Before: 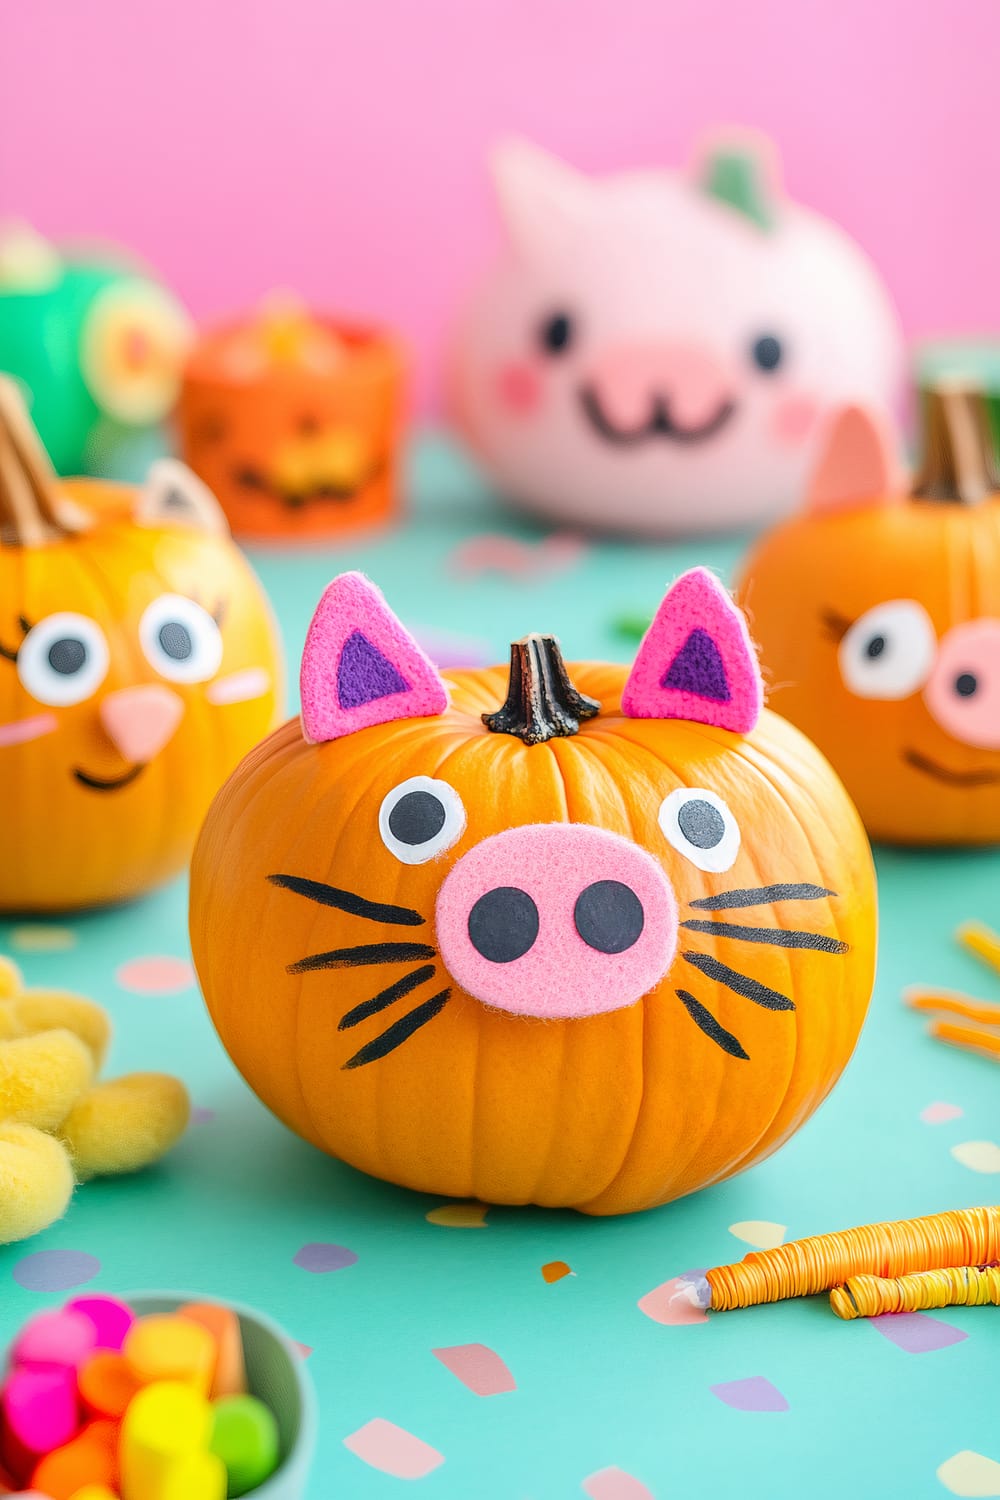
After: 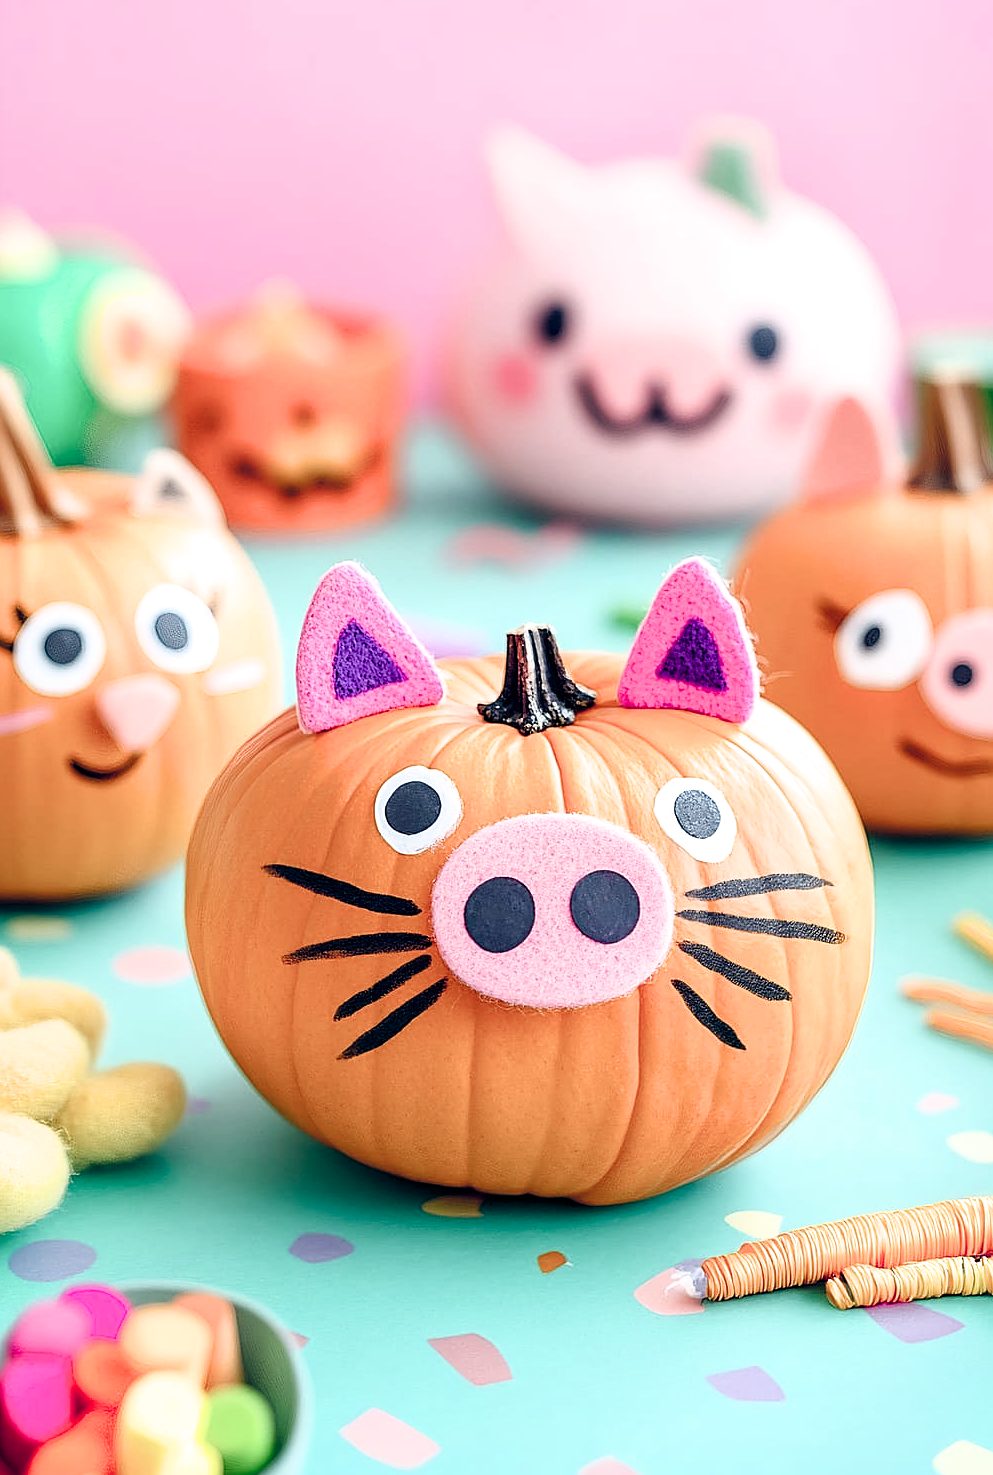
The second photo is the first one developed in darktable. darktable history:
crop: left 0.476%, top 0.697%, right 0.136%, bottom 0.906%
sharpen: on, module defaults
color balance rgb: global offset › luminance -0.304%, global offset › chroma 0.317%, global offset › hue 263.16°, perceptual saturation grading › global saturation 20%, perceptual saturation grading › highlights -50.111%, perceptual saturation grading › shadows 30.377%
filmic rgb: black relative exposure -8.22 EV, white relative exposure 2.2 EV, target white luminance 99.874%, hardness 7.1, latitude 74.96%, contrast 1.322, highlights saturation mix -2.37%, shadows ↔ highlights balance 30.5%
